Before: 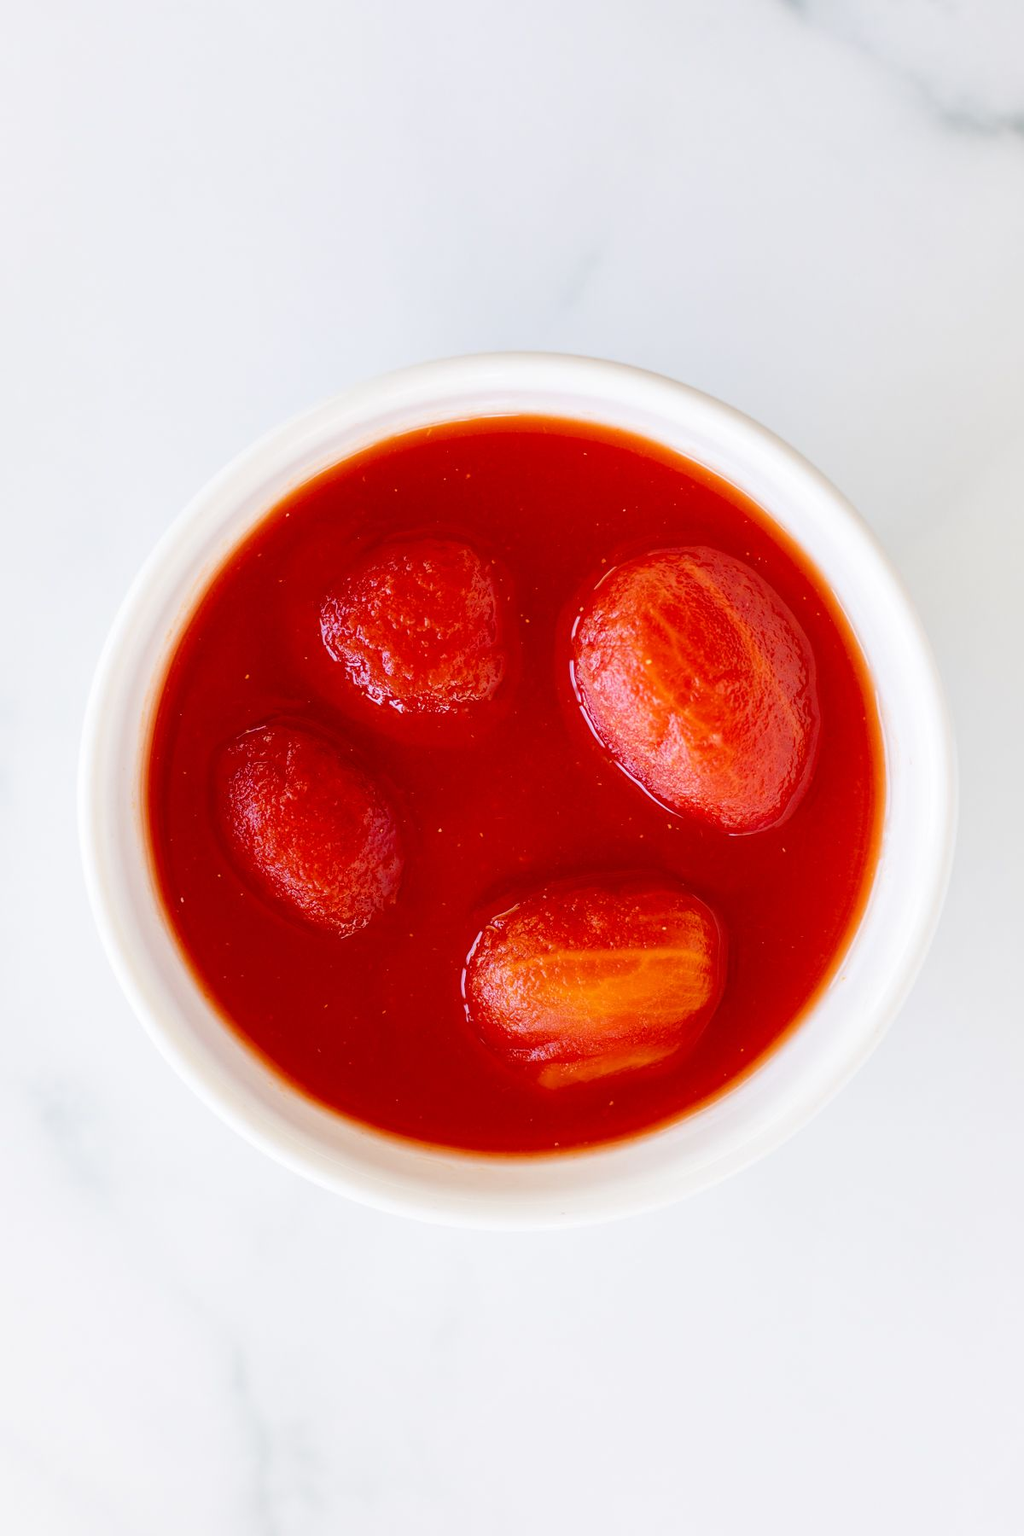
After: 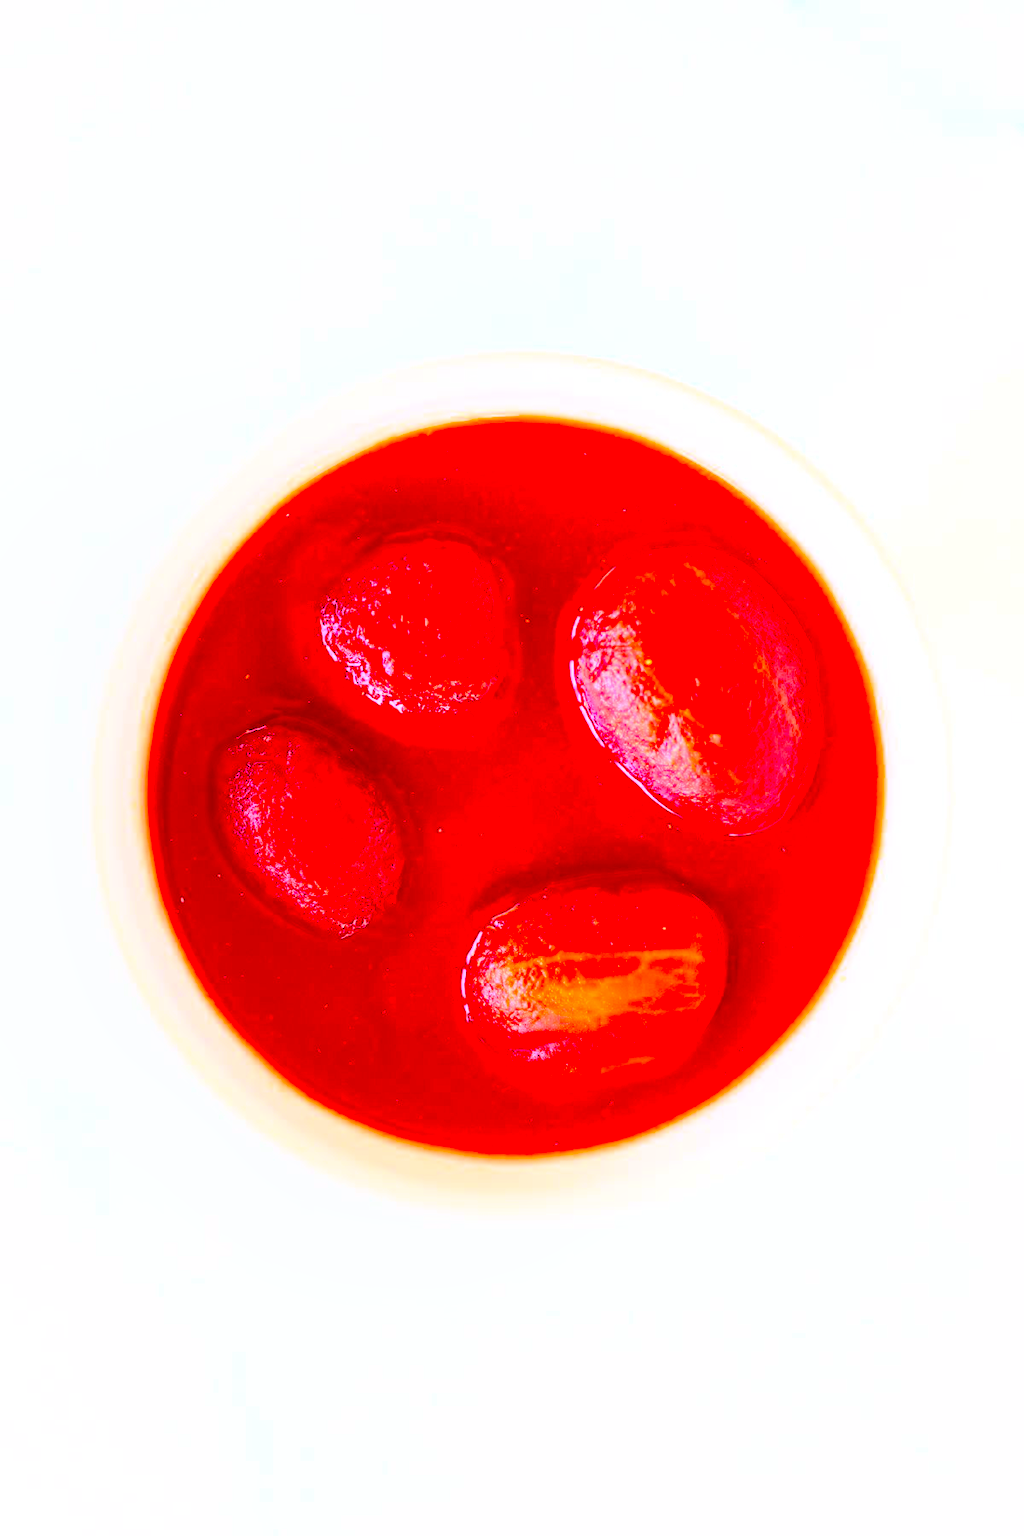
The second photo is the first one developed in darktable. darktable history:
local contrast: shadows 95%, midtone range 0.499
exposure: black level correction 0.009, exposure 0.015 EV, compensate exposure bias true, compensate highlight preservation false
contrast brightness saturation: contrast 0.848, brightness 0.593, saturation 0.574
base curve: curves: ch0 [(0, 0) (0.579, 0.807) (1, 1)]
tone curve: curves: ch0 [(0, 0) (0.003, 0.018) (0.011, 0.019) (0.025, 0.02) (0.044, 0.024) (0.069, 0.034) (0.1, 0.049) (0.136, 0.082) (0.177, 0.136) (0.224, 0.196) (0.277, 0.263) (0.335, 0.329) (0.399, 0.401) (0.468, 0.473) (0.543, 0.546) (0.623, 0.625) (0.709, 0.698) (0.801, 0.779) (0.898, 0.867) (1, 1)], preserve colors none
